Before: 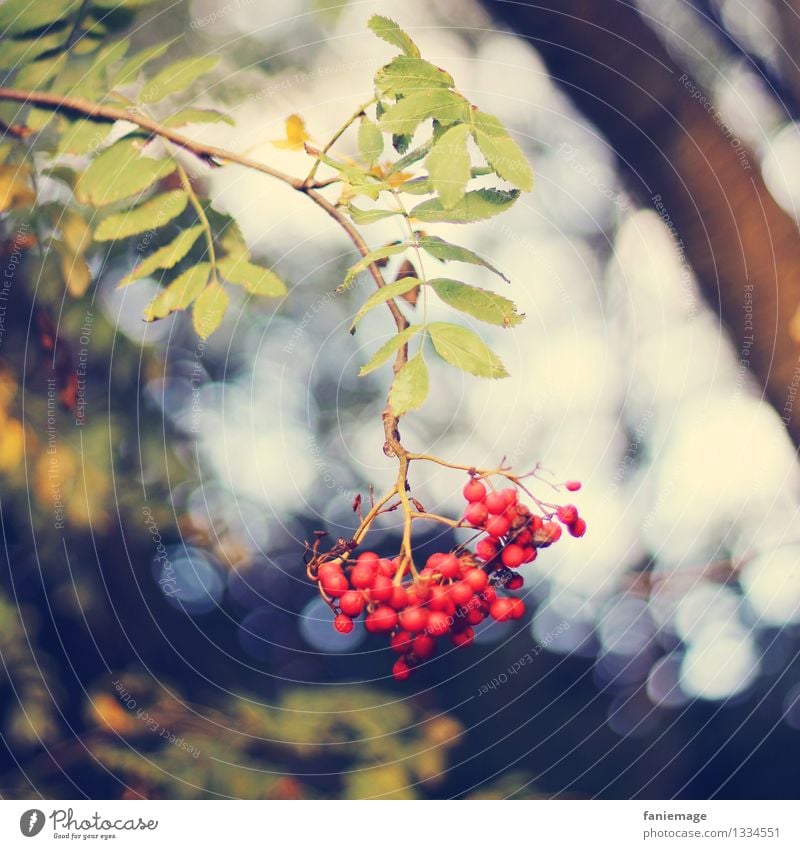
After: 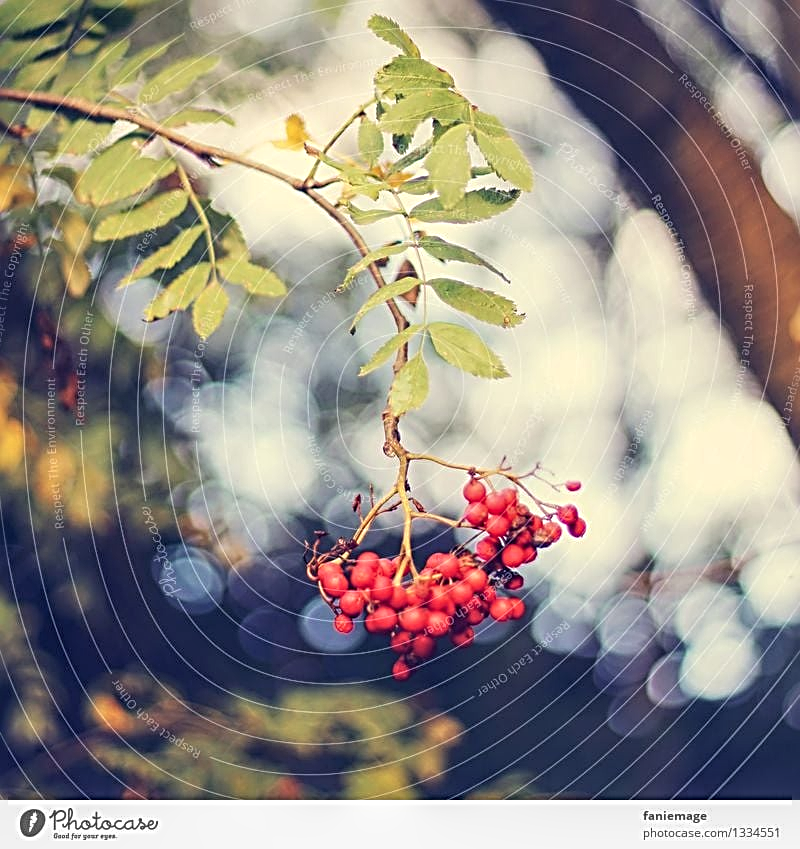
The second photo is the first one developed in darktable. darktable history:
sharpen: radius 3.031, amount 0.756
local contrast: on, module defaults
tone equalizer: edges refinement/feathering 500, mask exposure compensation -1.57 EV, preserve details no
